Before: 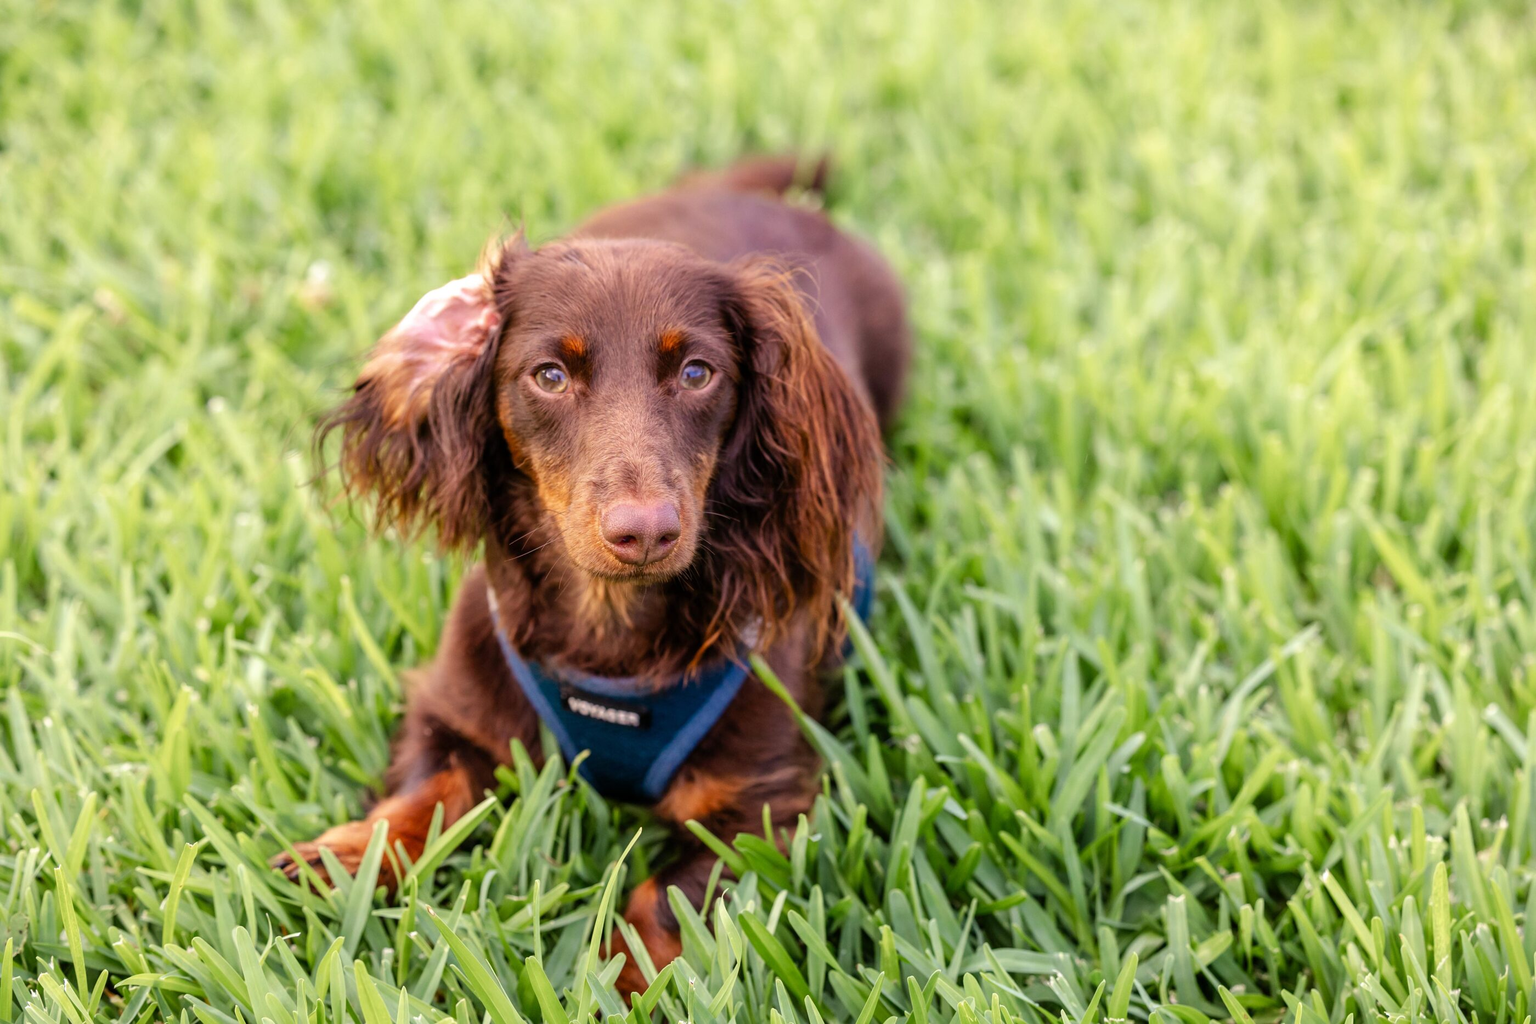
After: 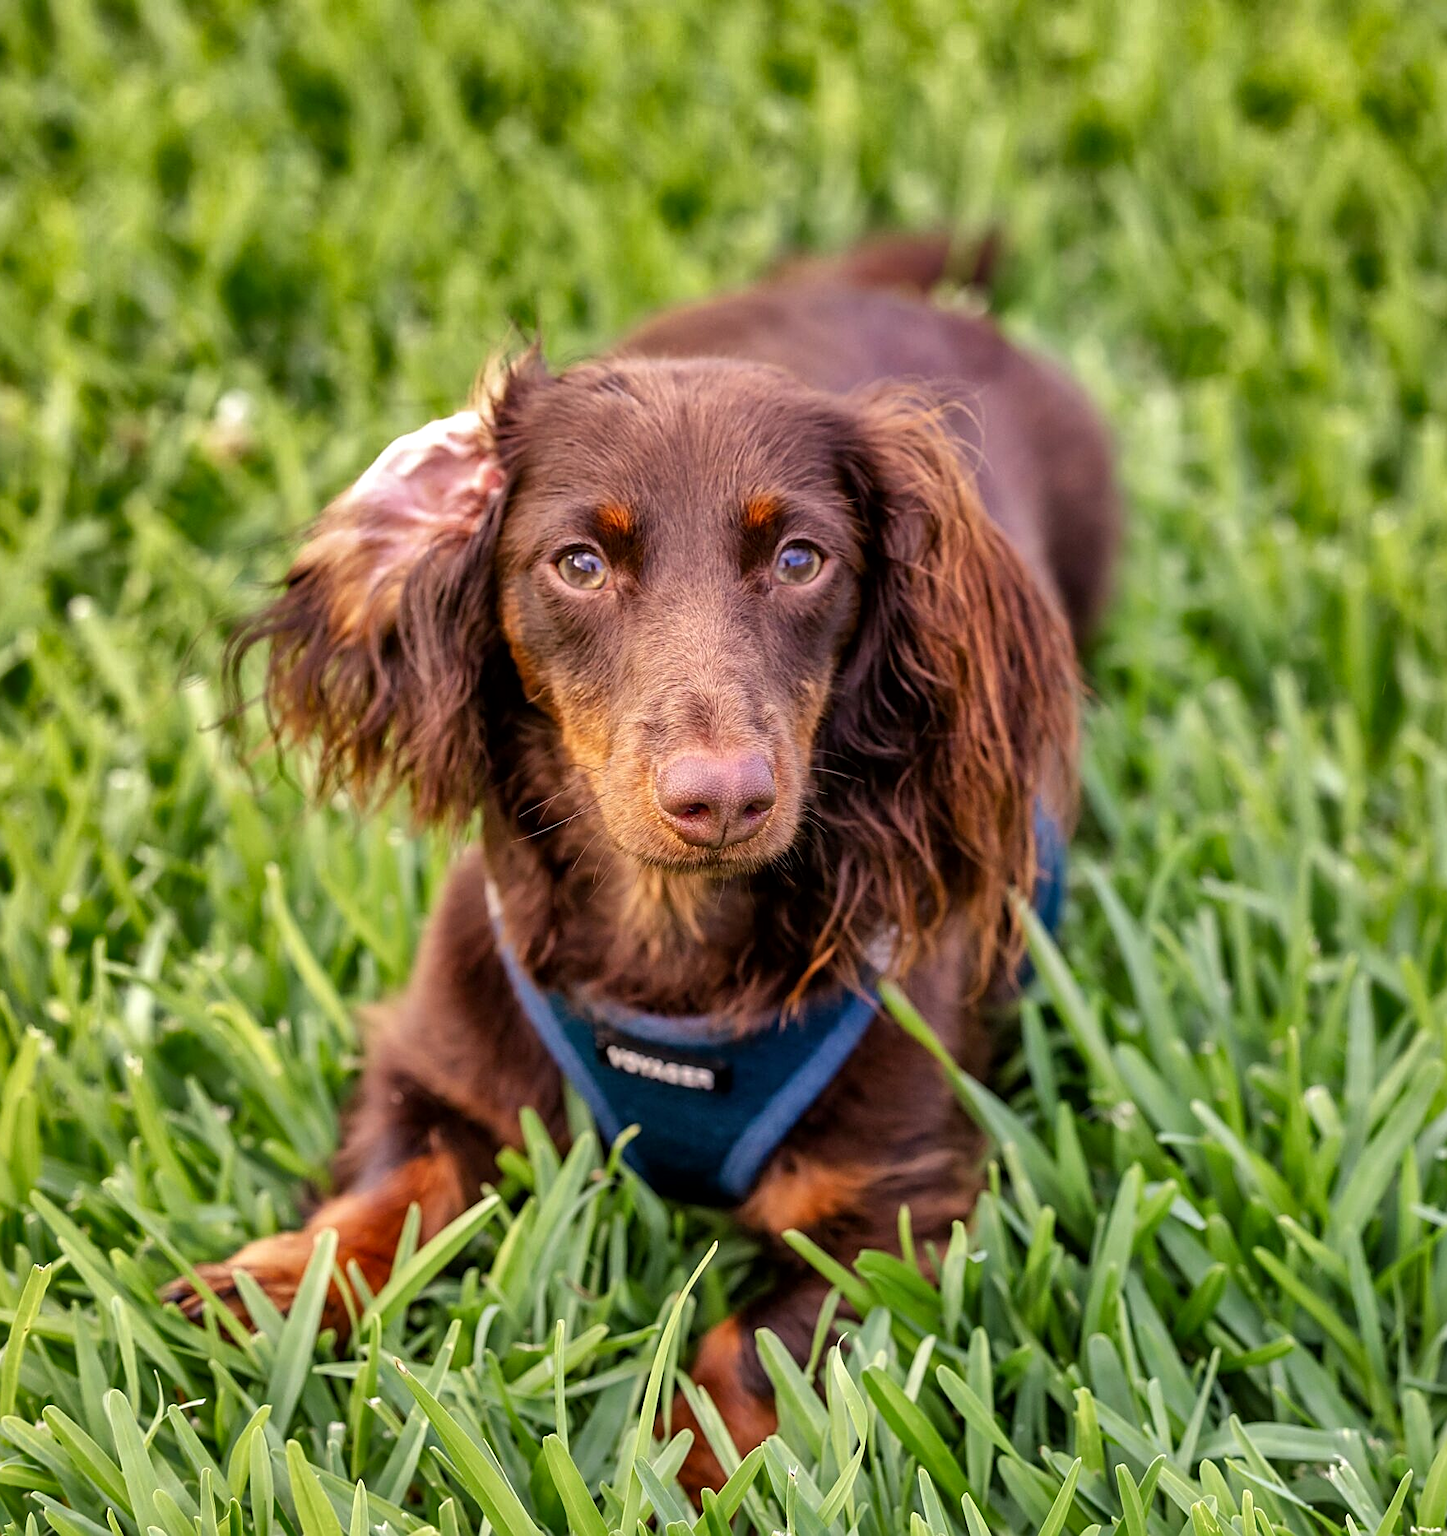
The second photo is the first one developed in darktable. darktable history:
crop: left 10.644%, right 26.528%
shadows and highlights: shadows 24.5, highlights -78.15, soften with gaussian
local contrast: mode bilateral grid, contrast 20, coarseness 50, detail 120%, midtone range 0.2
sharpen: on, module defaults
